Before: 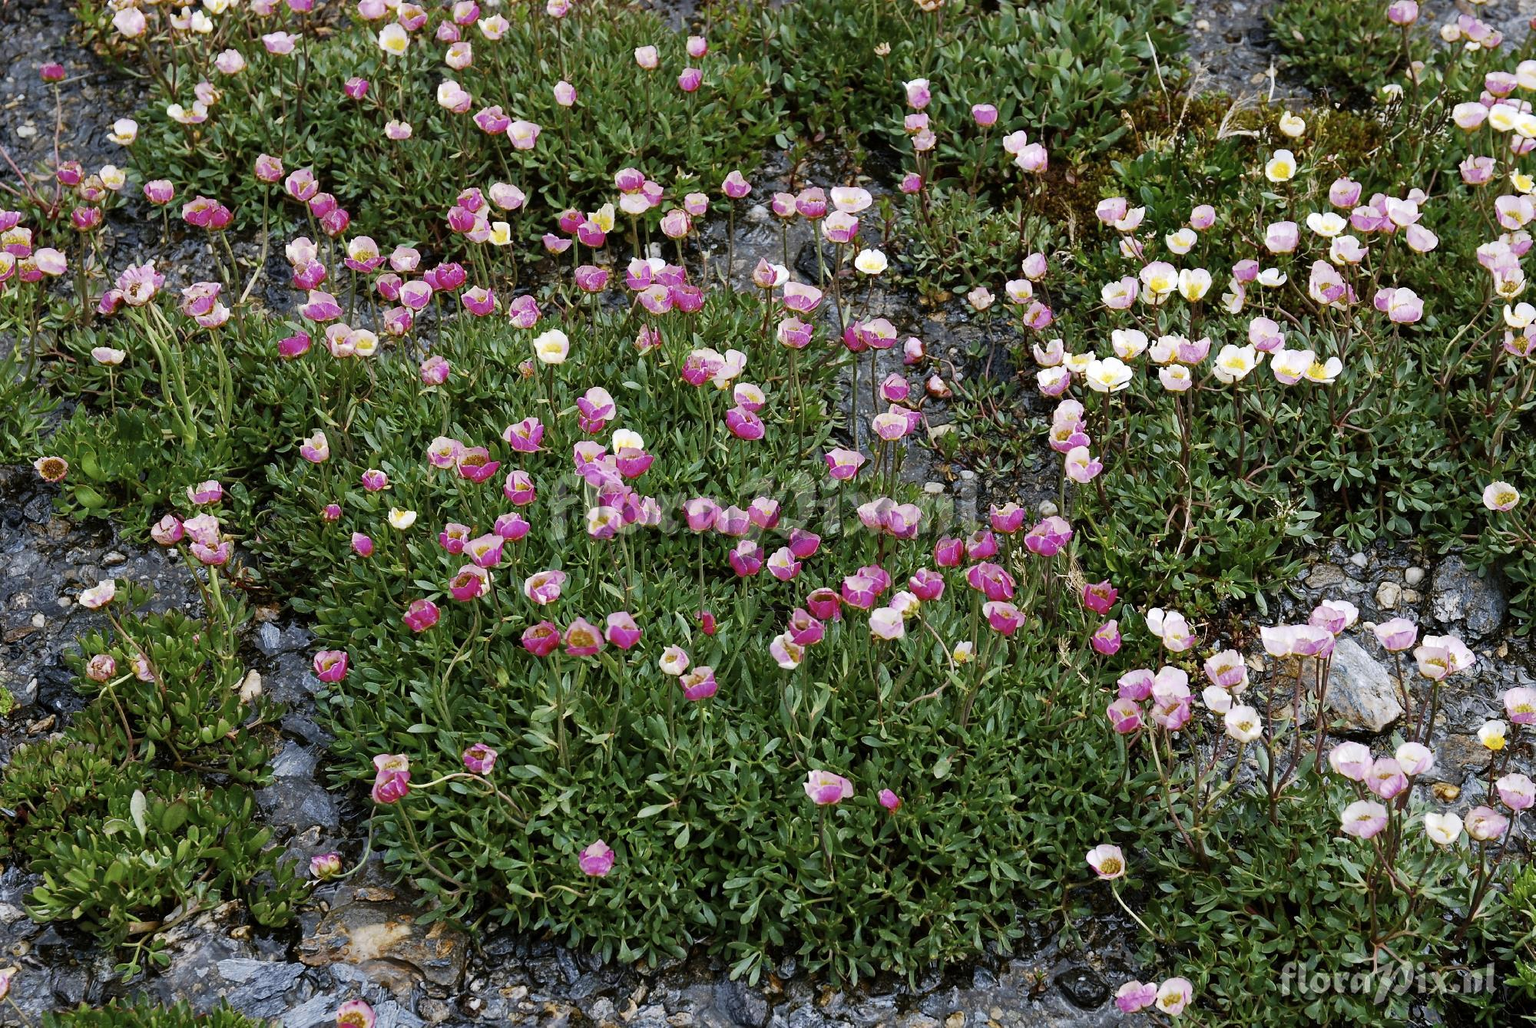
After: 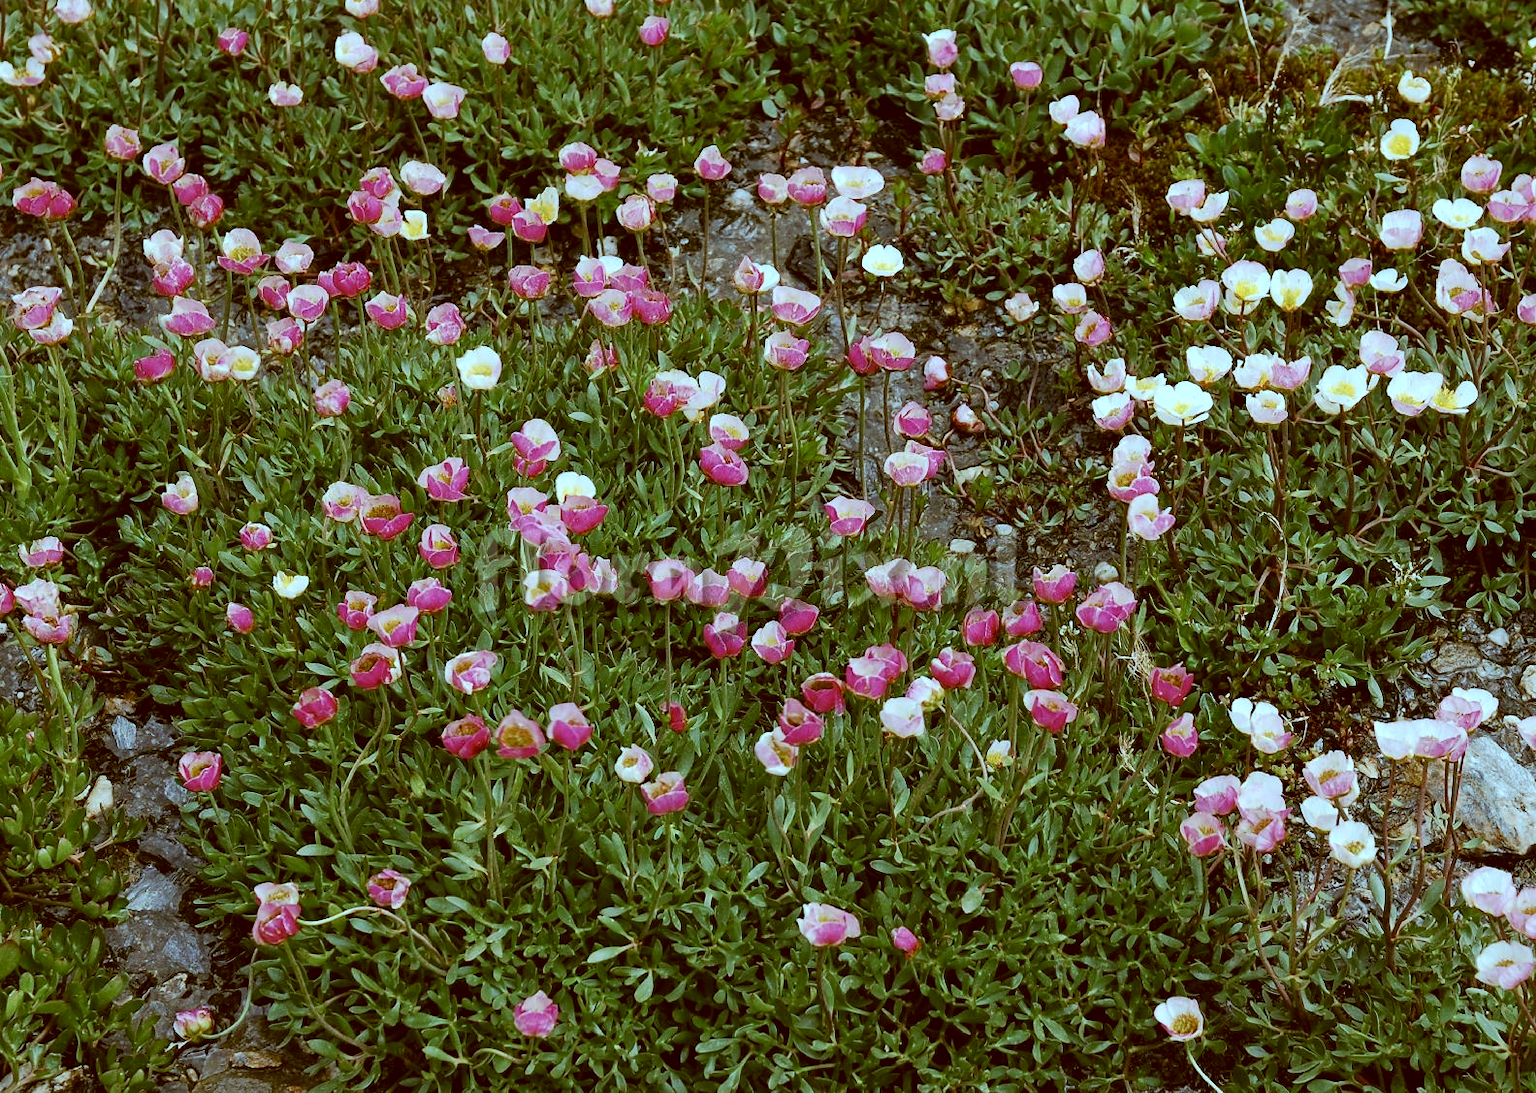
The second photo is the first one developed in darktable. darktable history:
color correction: highlights a* -14.62, highlights b* -16.22, shadows a* 10.12, shadows b* 29.4
crop: left 11.225%, top 5.381%, right 9.565%, bottom 10.314%
